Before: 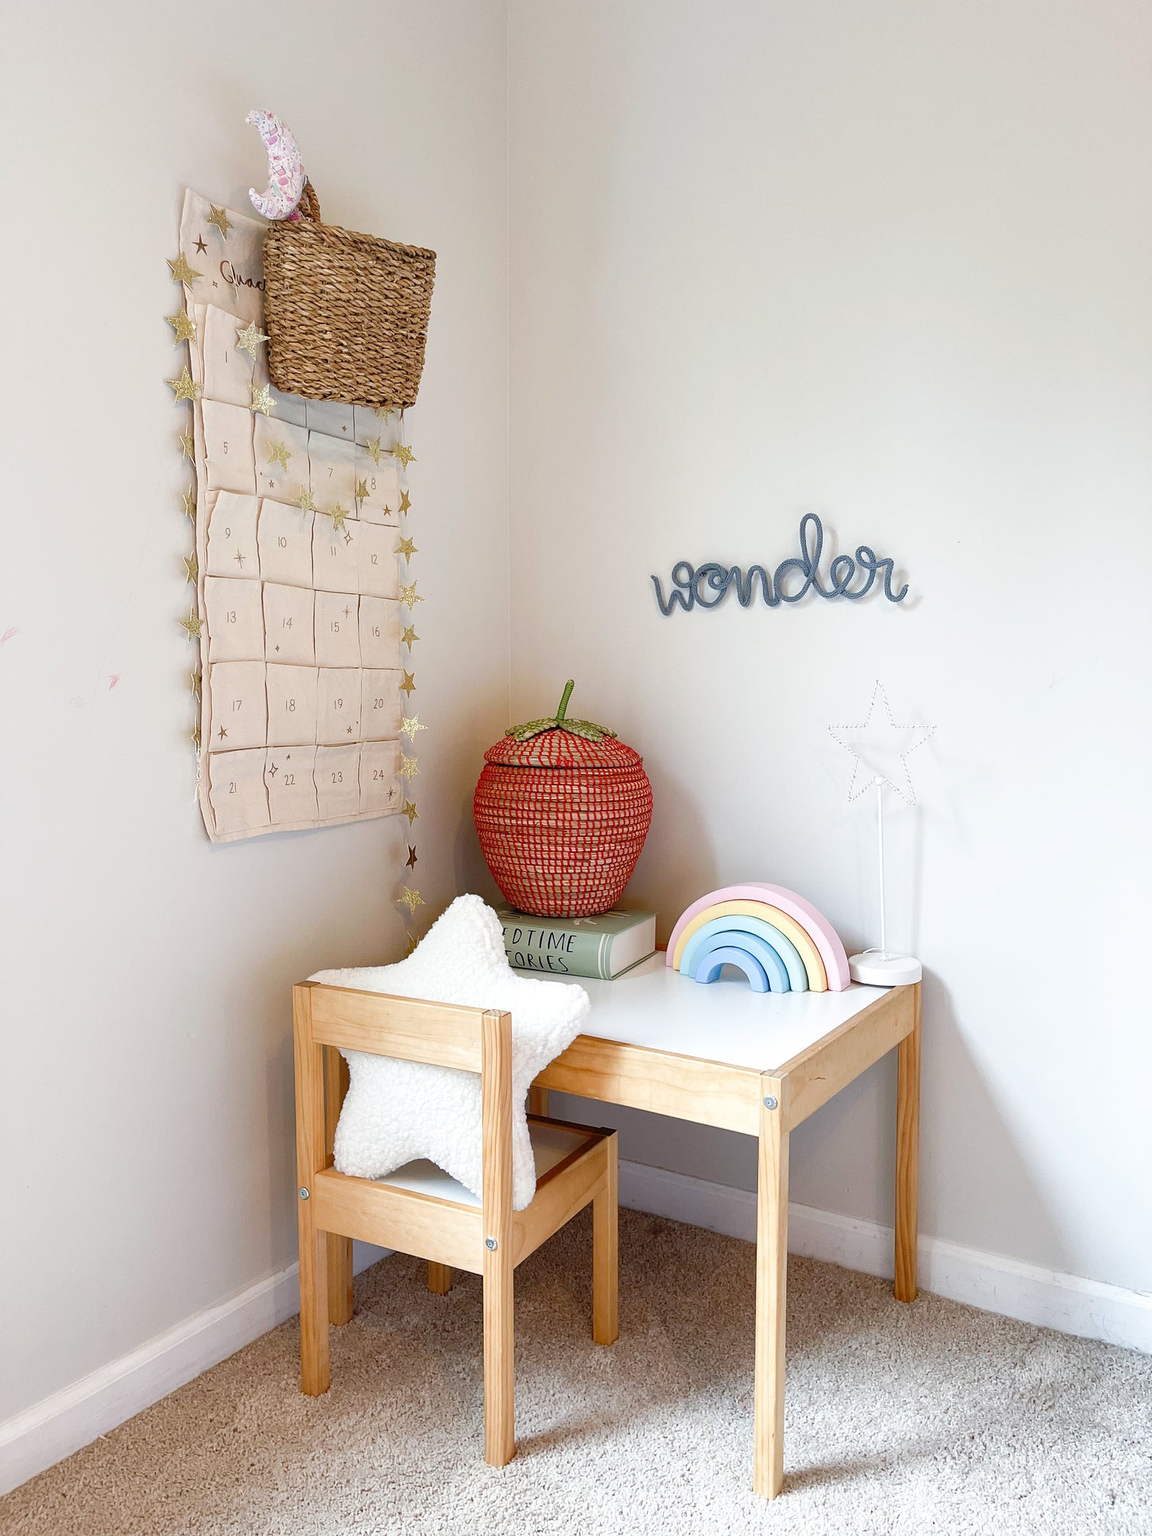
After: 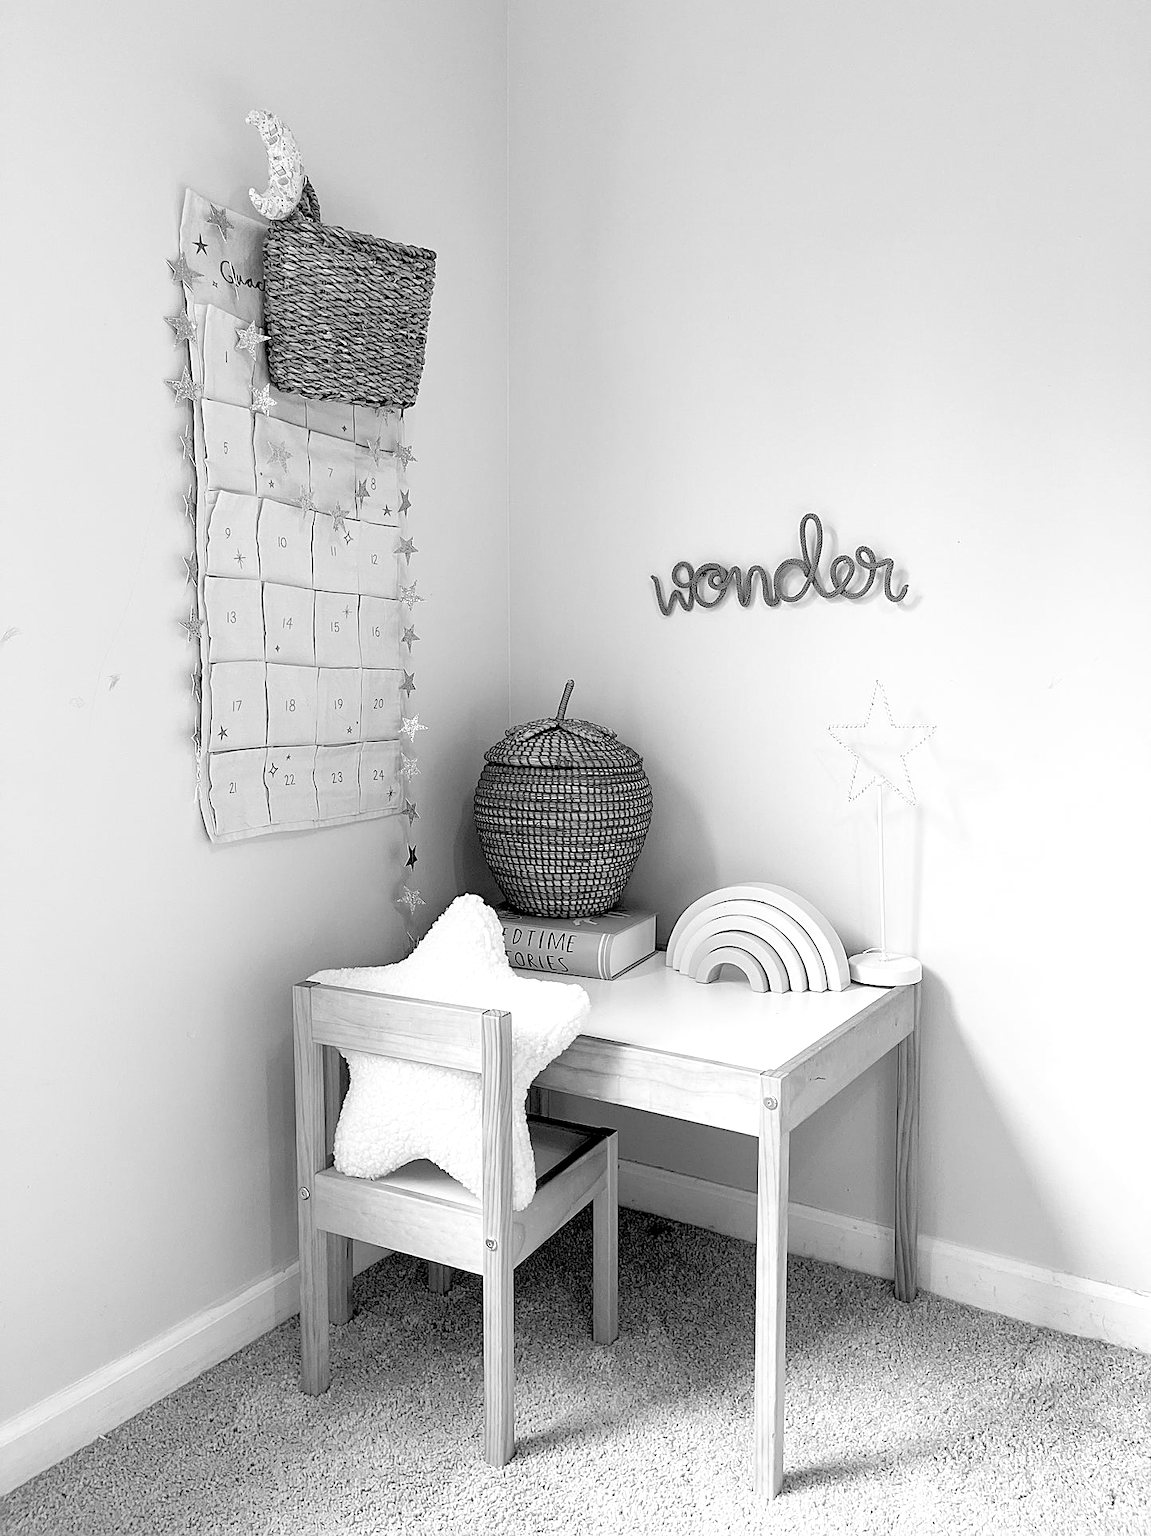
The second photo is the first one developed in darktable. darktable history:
sharpen: on, module defaults
monochrome: on, module defaults
color balance rgb: perceptual saturation grading › global saturation 30%, global vibrance 10%
rgb levels: levels [[0.029, 0.461, 0.922], [0, 0.5, 1], [0, 0.5, 1]]
exposure: black level correction 0.001, compensate highlight preservation false
